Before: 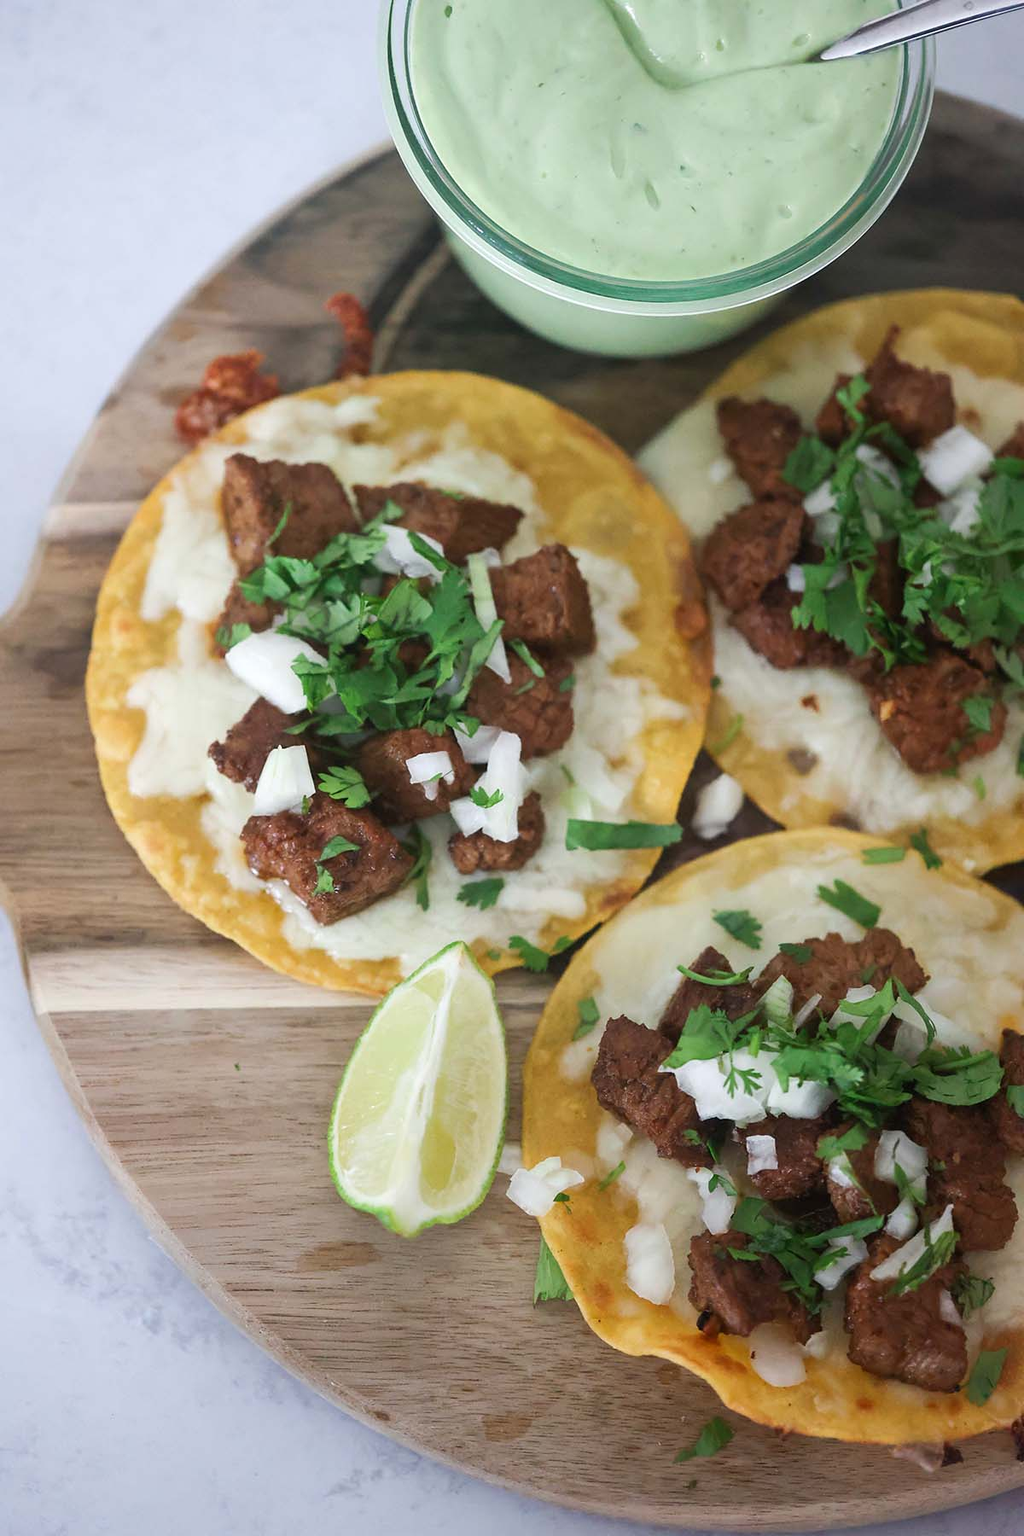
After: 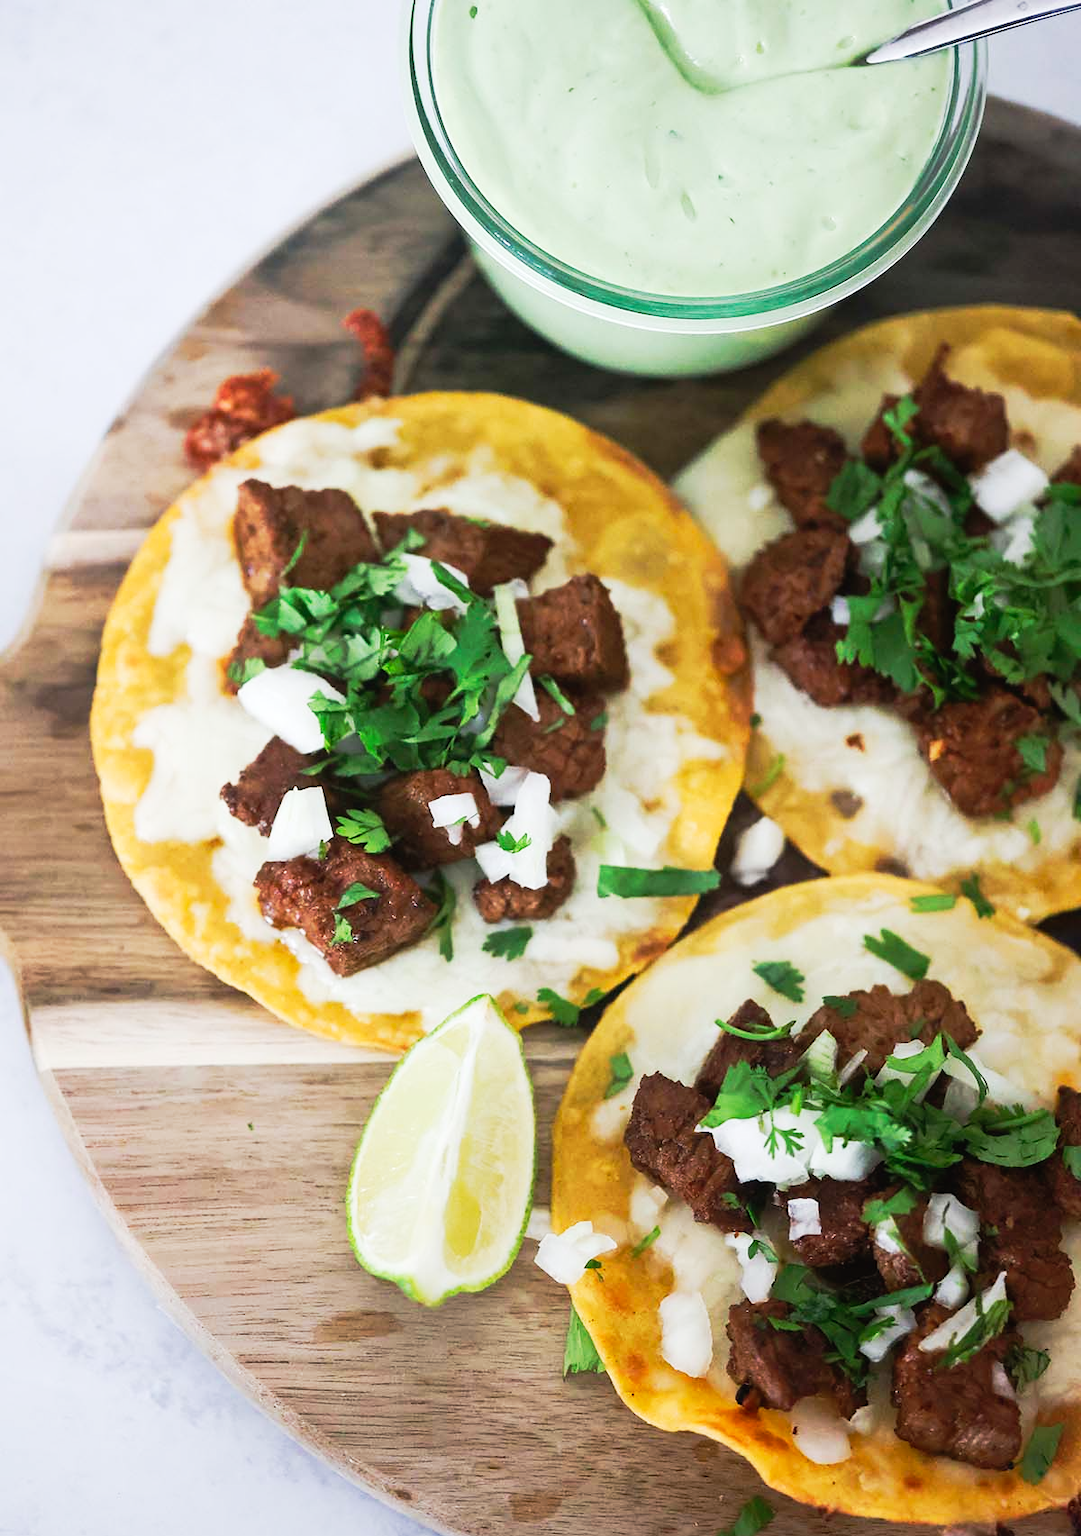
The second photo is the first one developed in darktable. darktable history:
crop and rotate: top 0.006%, bottom 5.254%
tone curve: curves: ch0 [(0, 0.013) (0.074, 0.044) (0.251, 0.234) (0.472, 0.511) (0.63, 0.752) (0.746, 0.866) (0.899, 0.956) (1, 1)]; ch1 [(0, 0) (0.08, 0.08) (0.347, 0.394) (0.455, 0.441) (0.5, 0.5) (0.517, 0.53) (0.563, 0.611) (0.617, 0.682) (0.756, 0.788) (0.92, 0.92) (1, 1)]; ch2 [(0, 0) (0.096, 0.056) (0.304, 0.204) (0.5, 0.5) (0.539, 0.575) (0.597, 0.644) (0.92, 0.92) (1, 1)], preserve colors none
